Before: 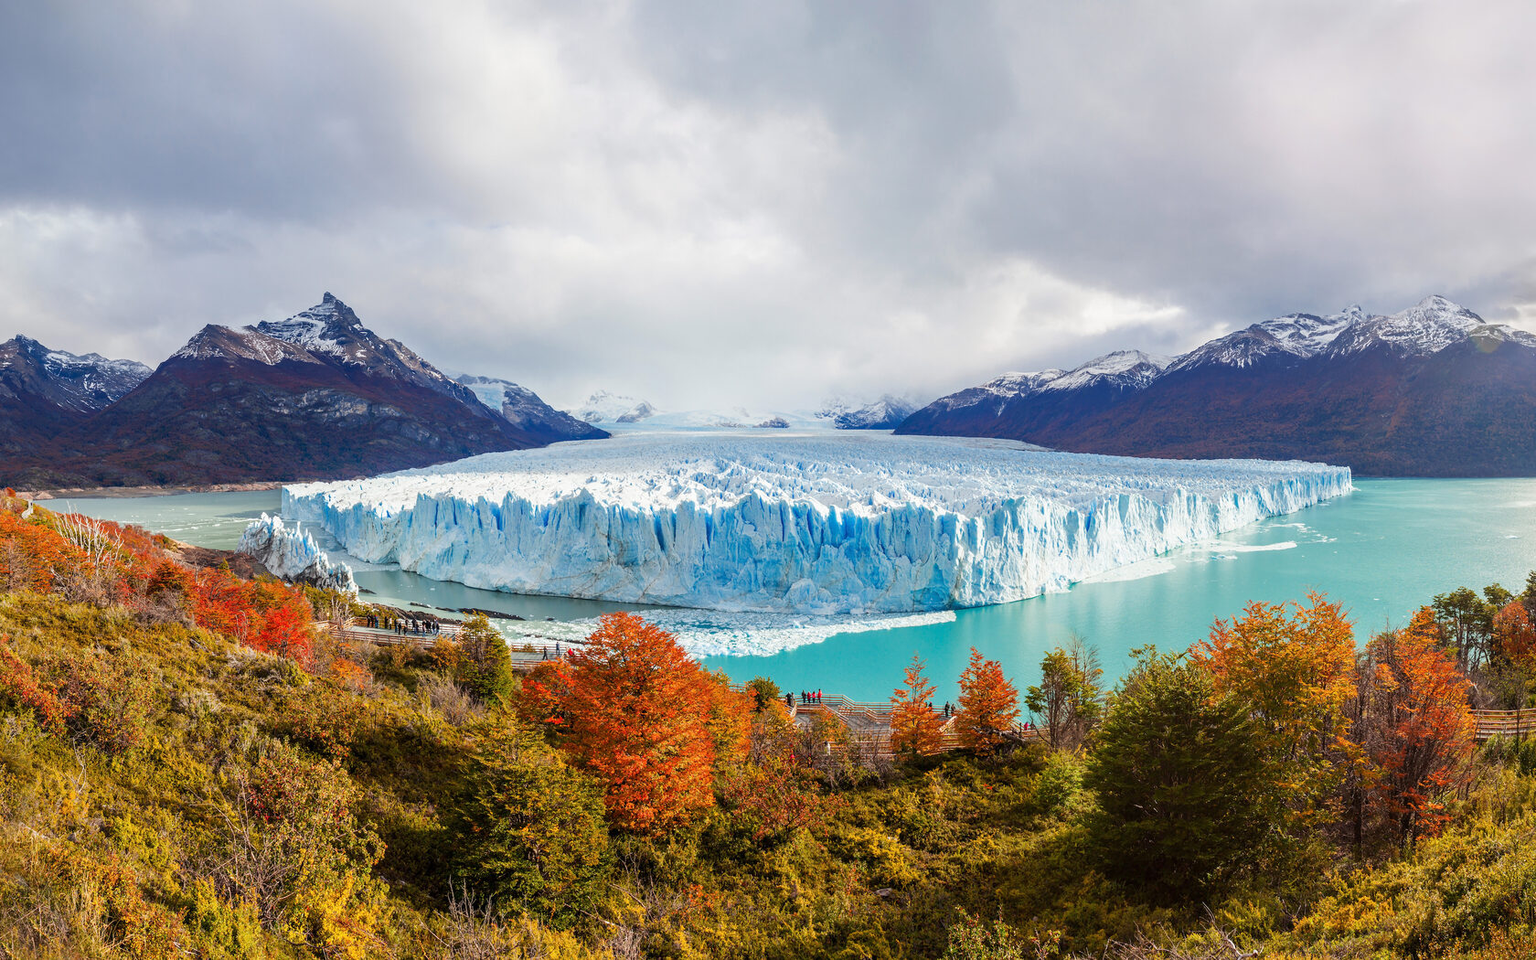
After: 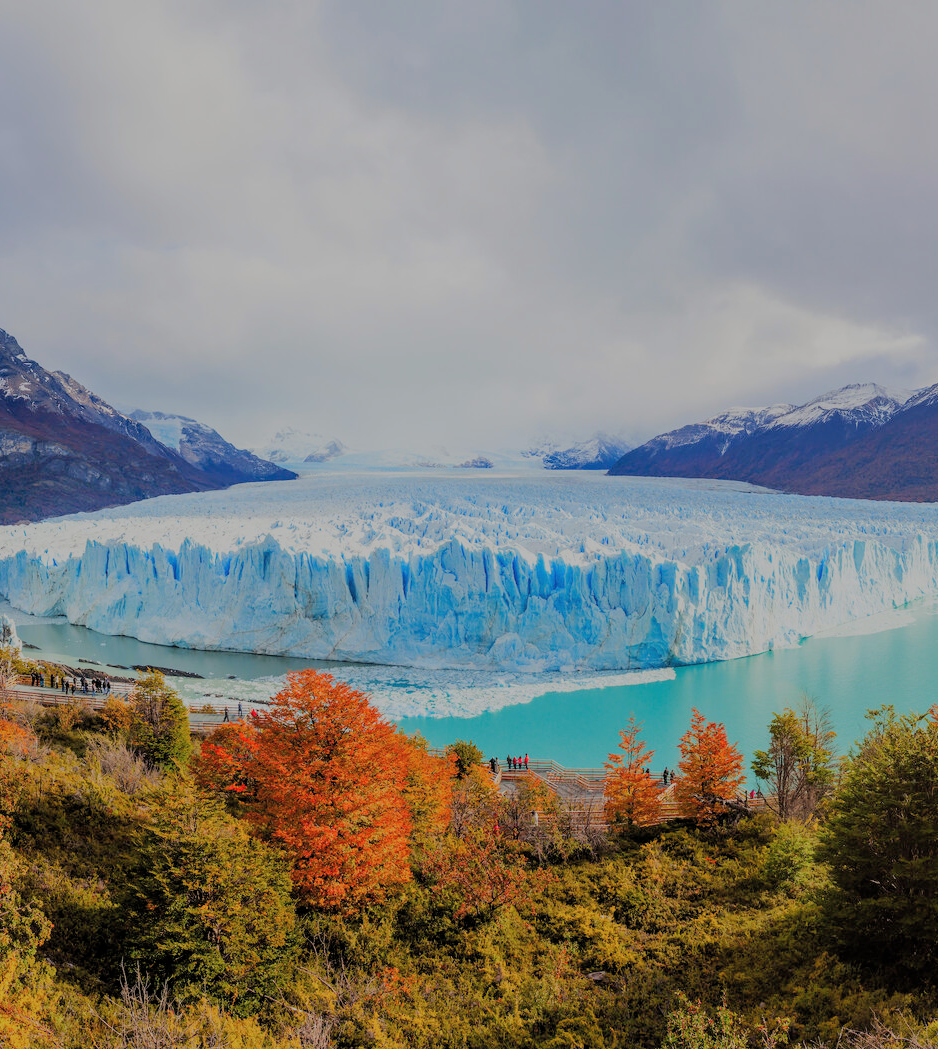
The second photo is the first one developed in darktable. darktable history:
crop: left 22.03%, right 22.122%, bottom 0.01%
filmic rgb: black relative exposure -7.96 EV, white relative exposure 8 EV, hardness 2.52, latitude 9.23%, contrast 0.732, highlights saturation mix 9.86%, shadows ↔ highlights balance 1.83%, add noise in highlights 0.001, preserve chrominance luminance Y, color science v3 (2019), use custom middle-gray values true, contrast in highlights soft
